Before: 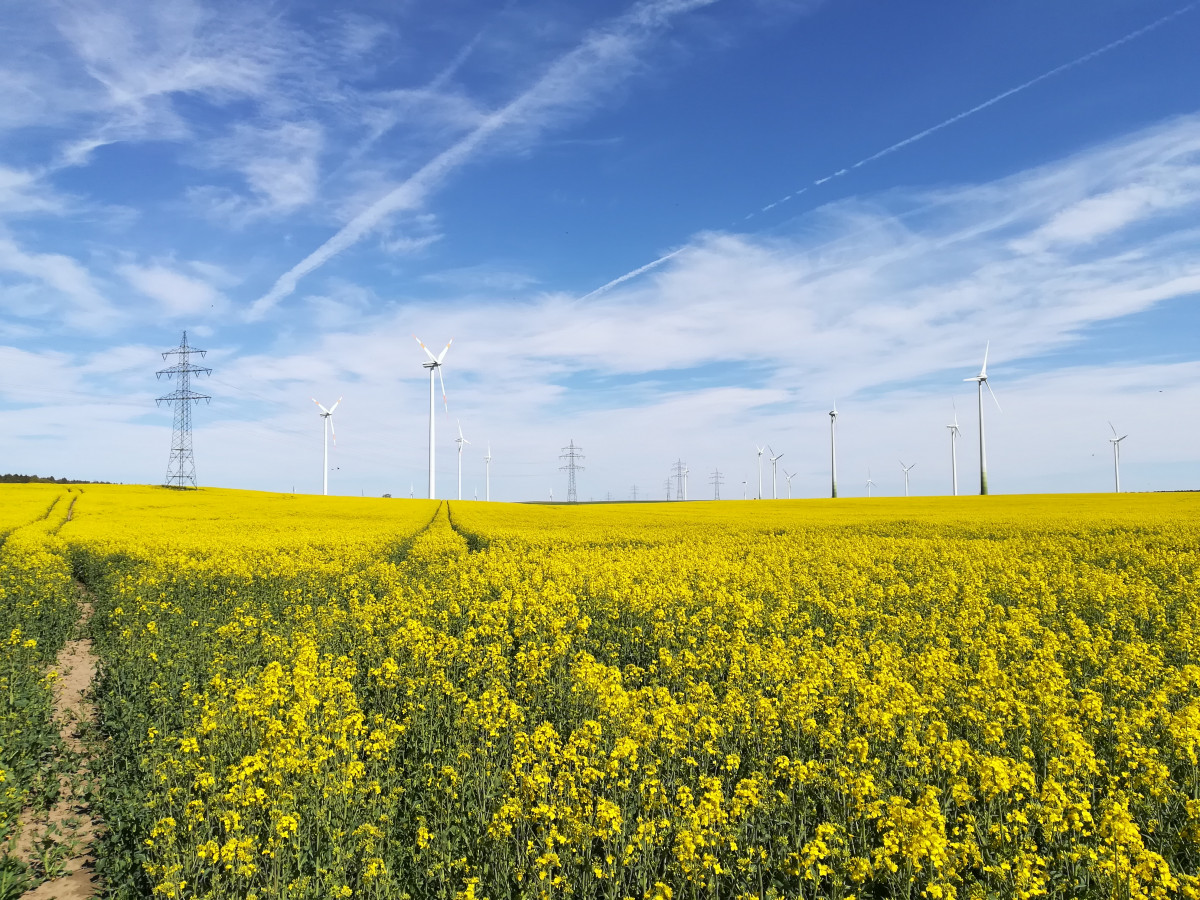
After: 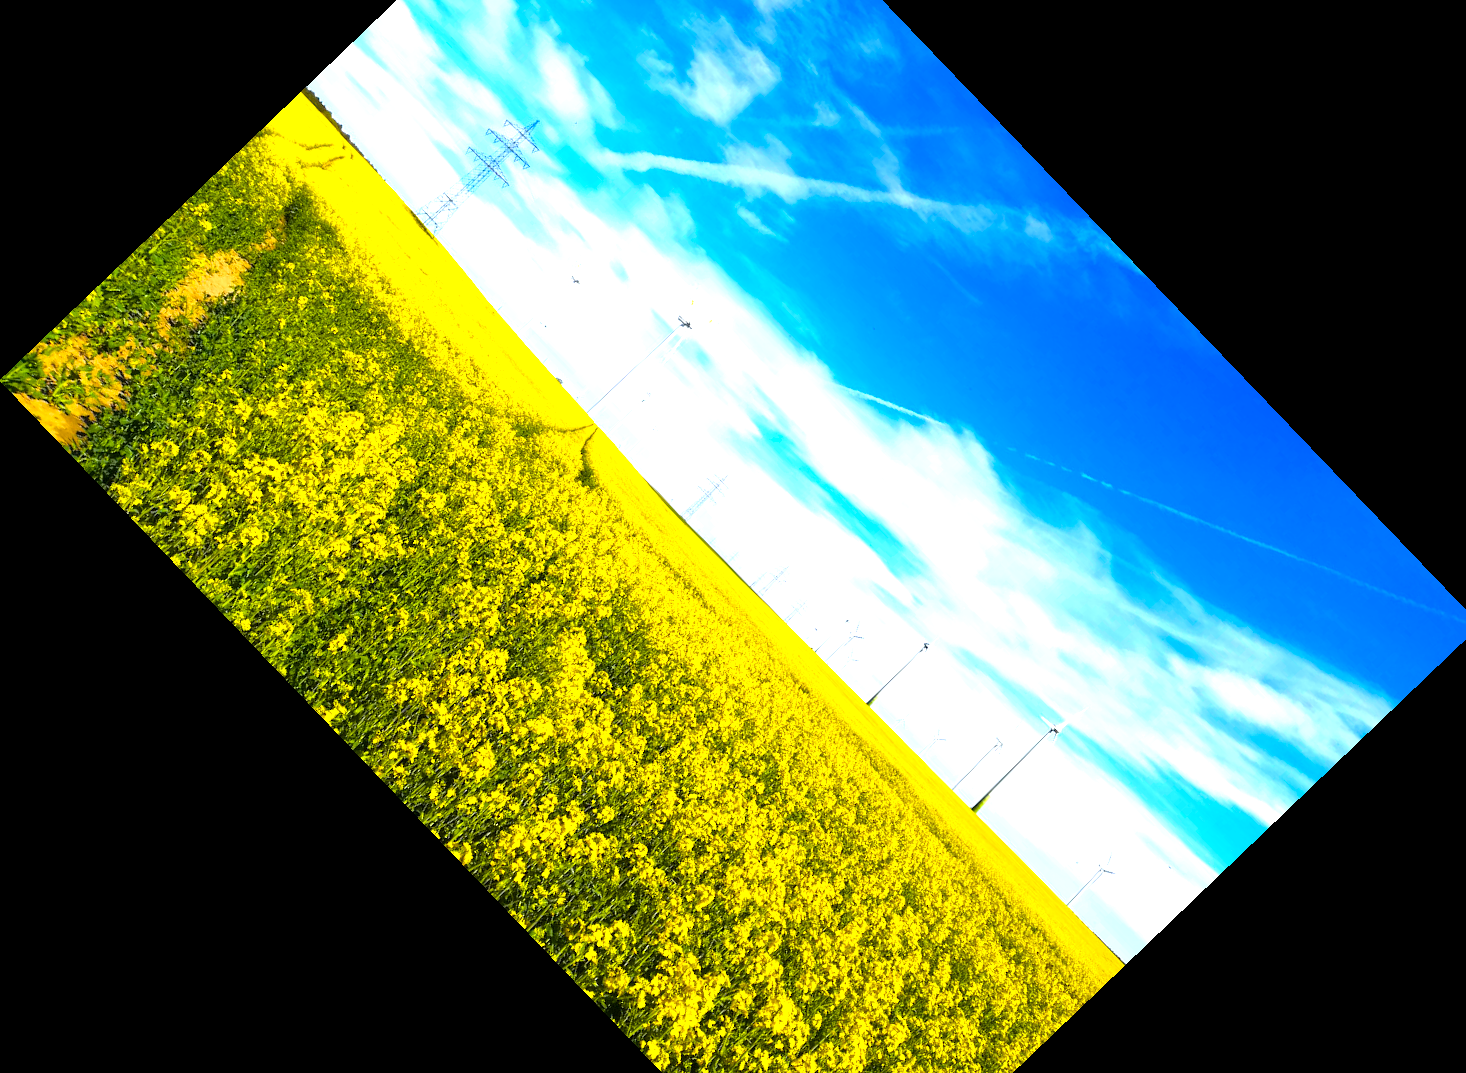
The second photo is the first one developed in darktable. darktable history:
crop and rotate: angle -46.26°, top 16.234%, right 0.912%, bottom 11.704%
color balance rgb: linear chroma grading › global chroma 25%, perceptual saturation grading › global saturation 40%, perceptual brilliance grading › global brilliance 30%, global vibrance 40%
